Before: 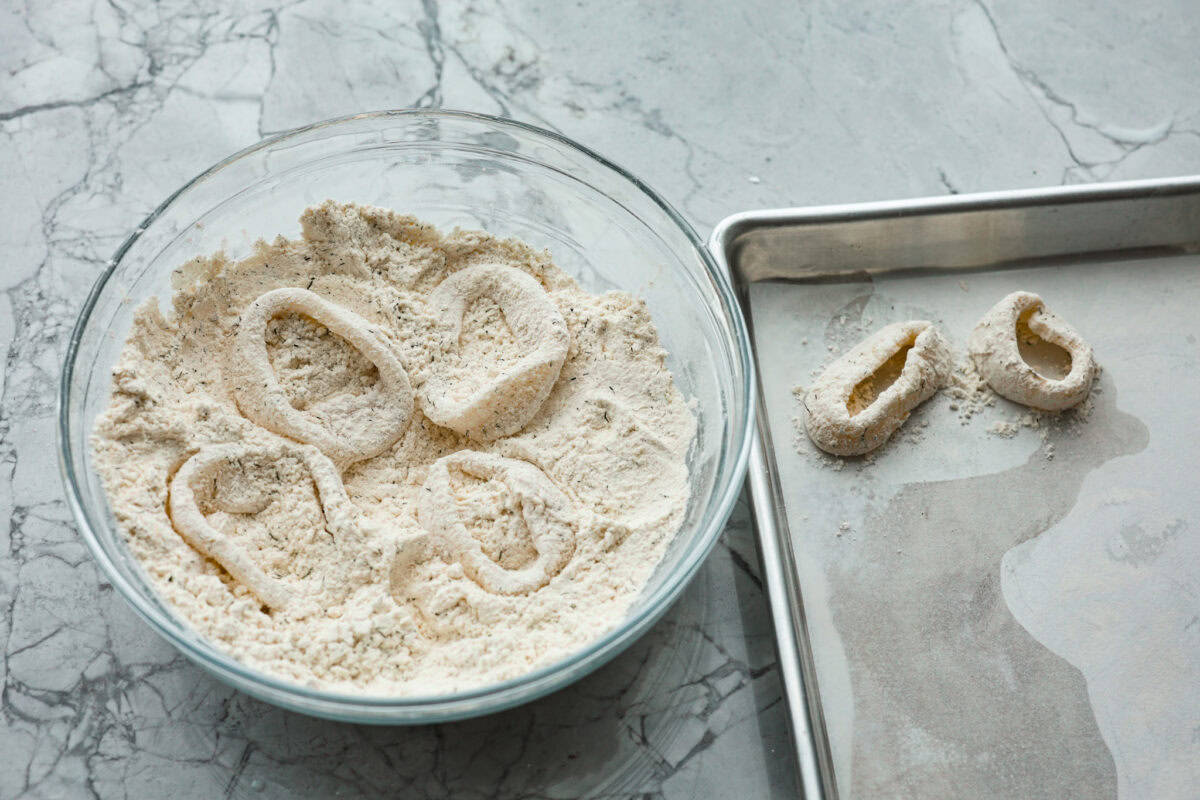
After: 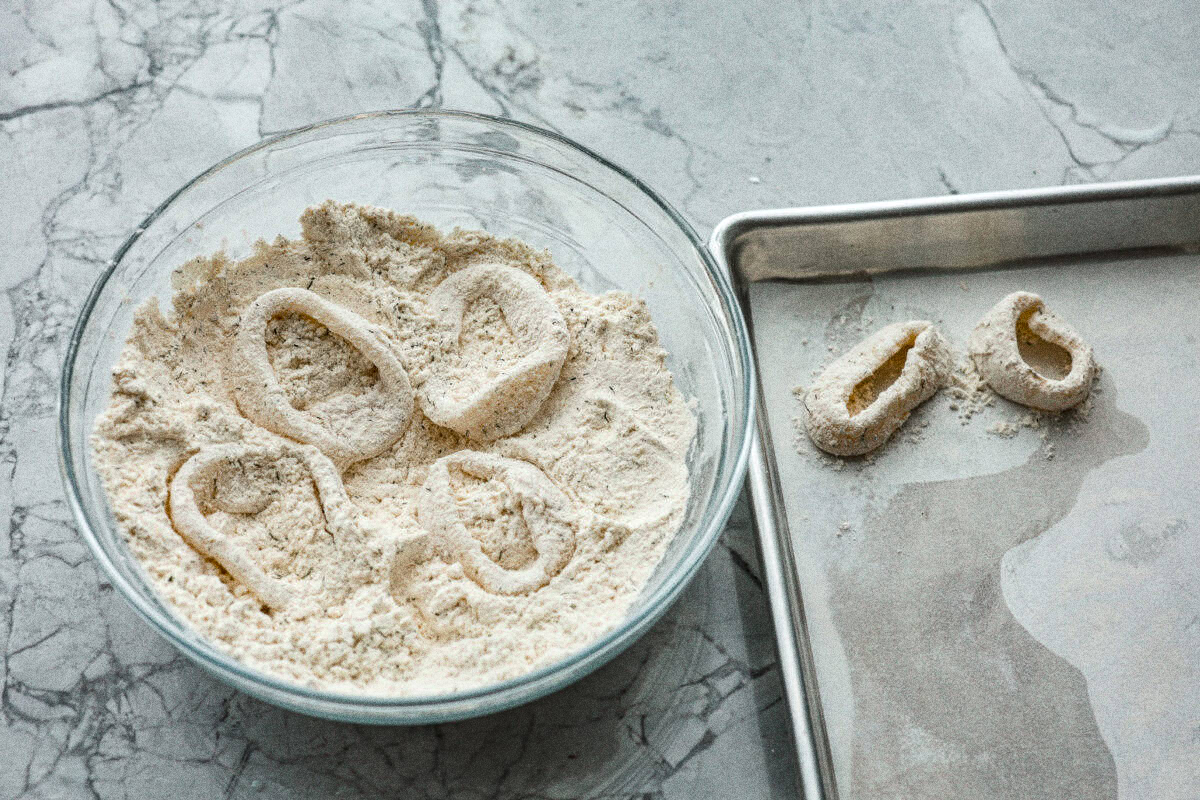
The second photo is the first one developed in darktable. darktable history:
local contrast: on, module defaults
grain: coarseness 0.09 ISO, strength 40%
